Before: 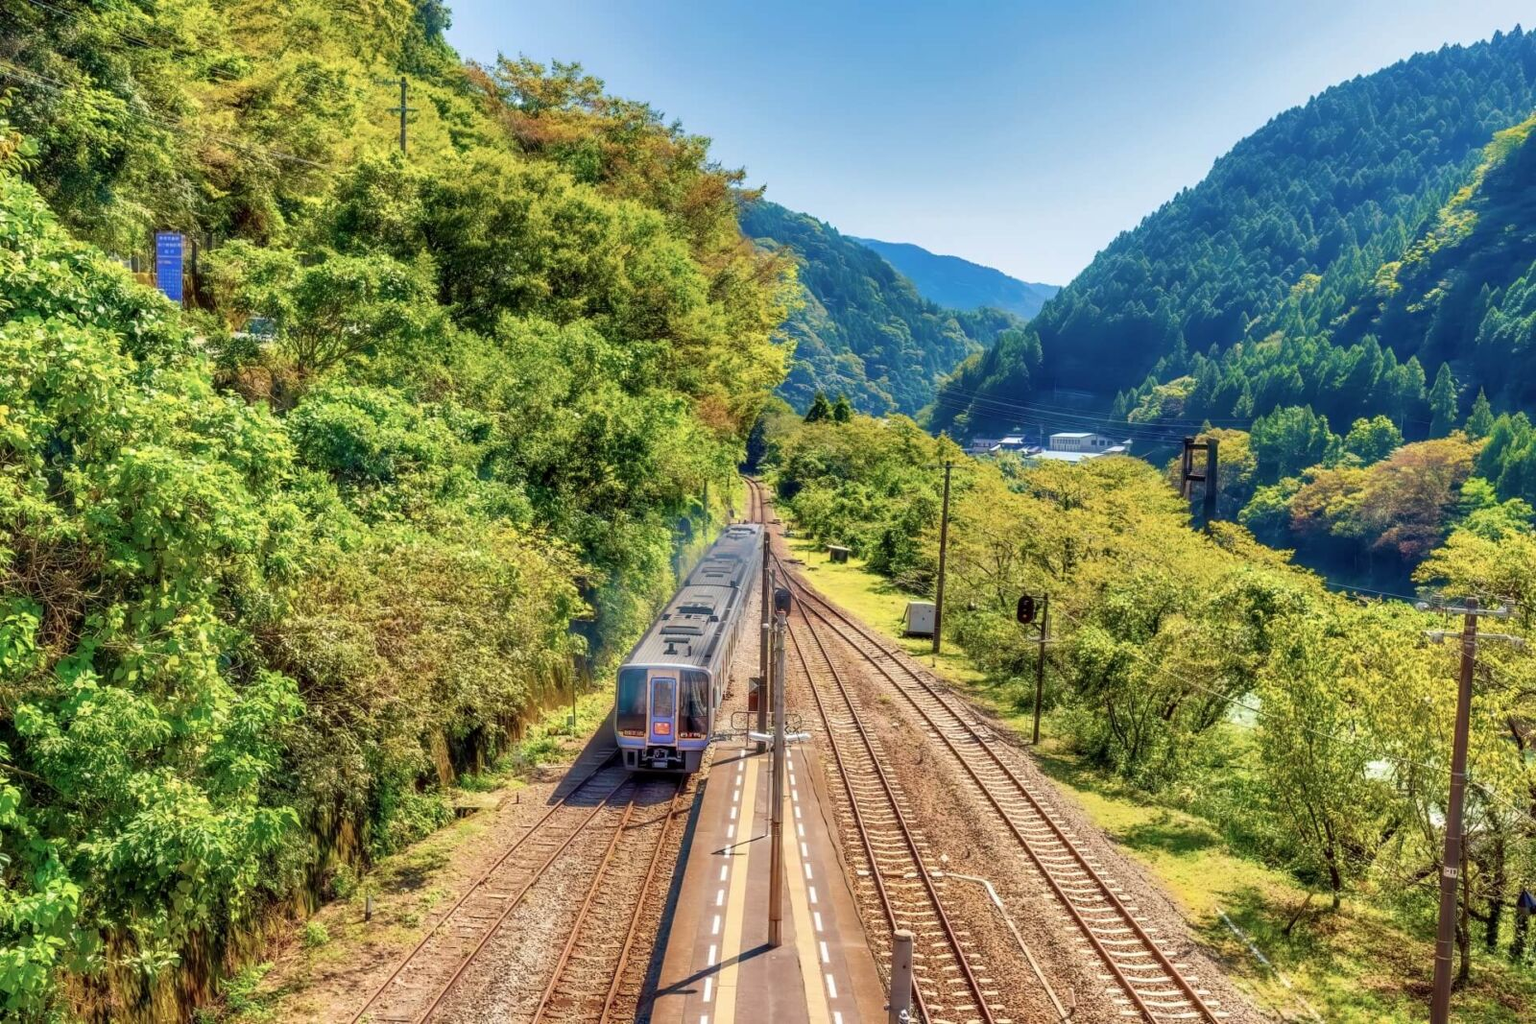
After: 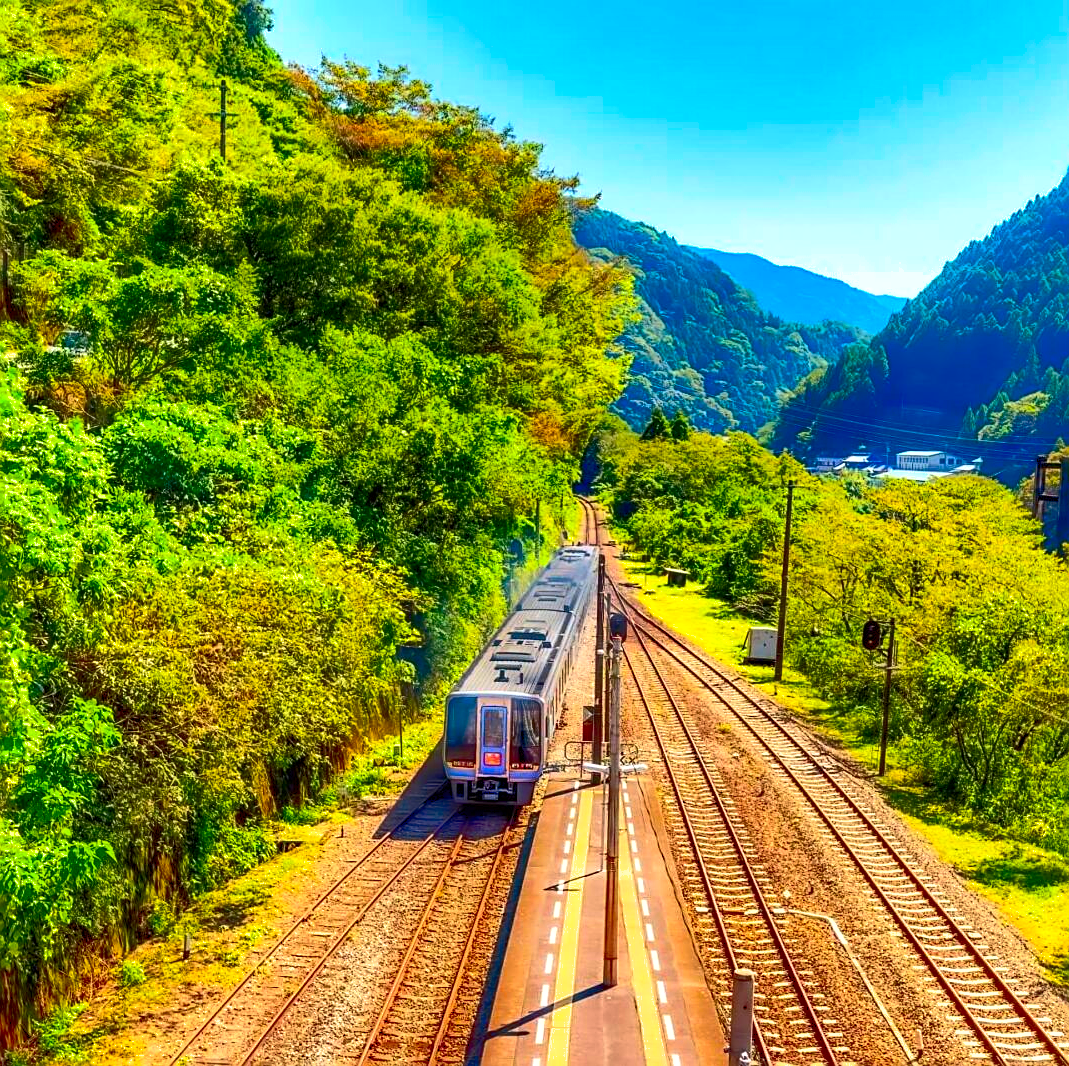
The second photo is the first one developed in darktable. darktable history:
tone equalizer: -8 EV -0.001 EV, -7 EV 0.002 EV, -6 EV -0.002 EV, -5 EV -0.016 EV, -4 EV -0.083 EV, -3 EV -0.209 EV, -2 EV -0.237 EV, -1 EV 0.113 EV, +0 EV 0.322 EV
contrast brightness saturation: contrast 0.269, brightness 0.015, saturation 0.871
shadows and highlights: on, module defaults
crop and rotate: left 12.383%, right 20.766%
sharpen: on, module defaults
